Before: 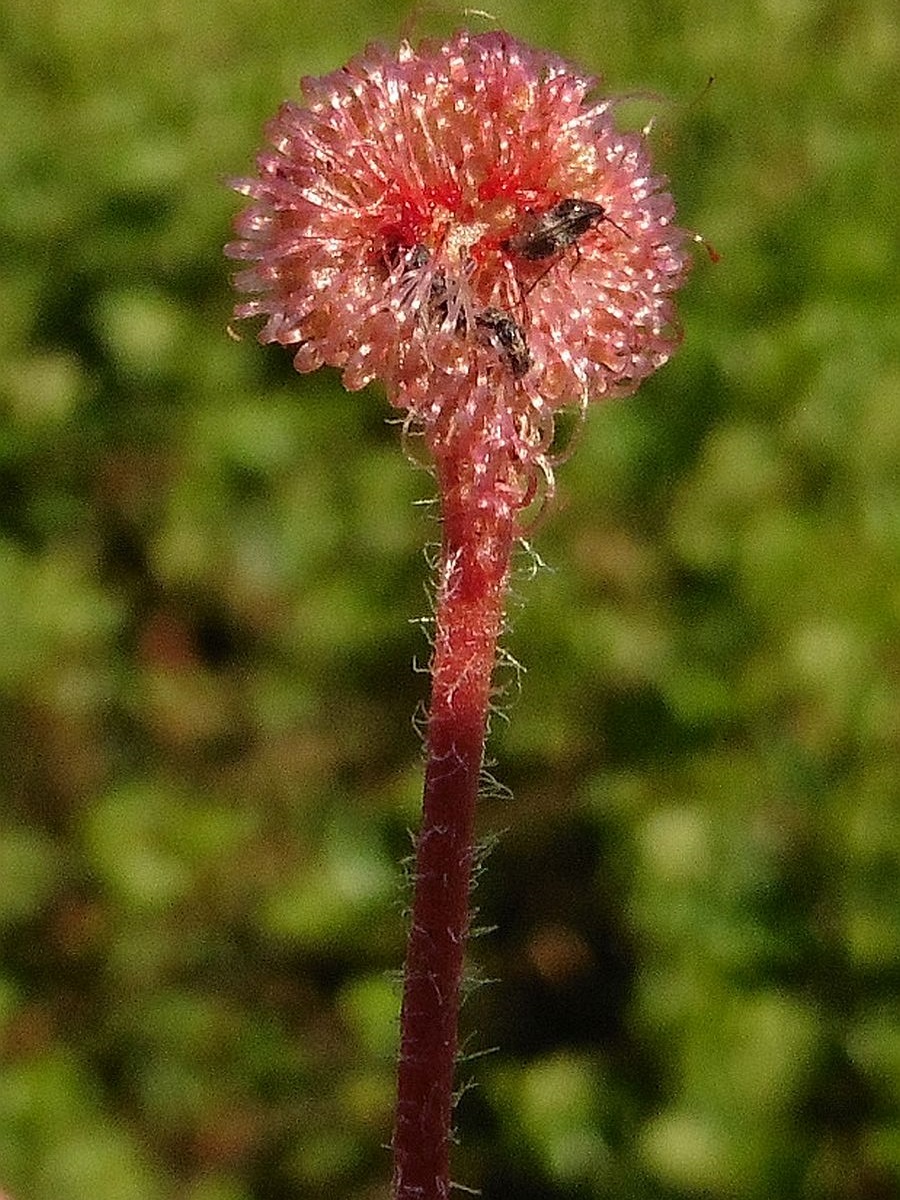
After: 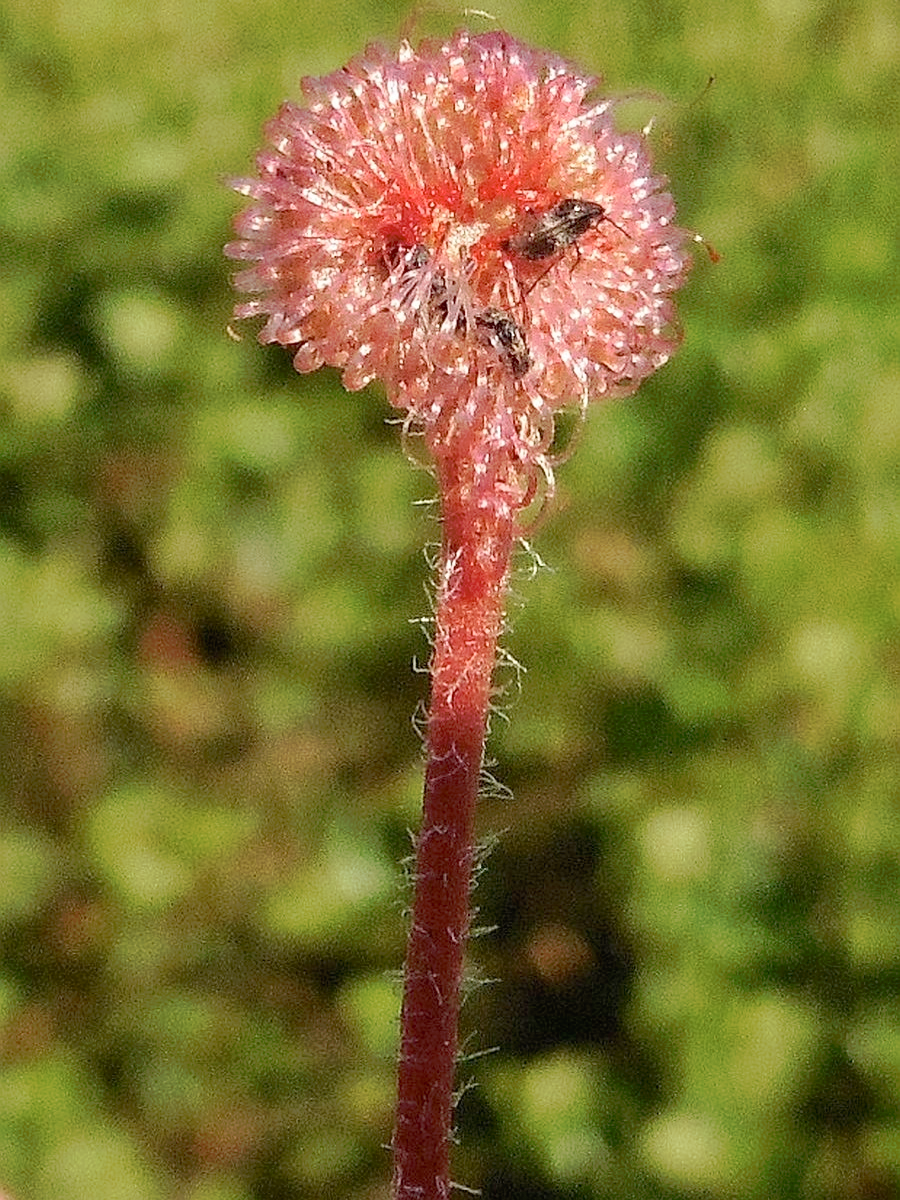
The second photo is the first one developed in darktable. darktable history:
tone curve: curves: ch0 [(0, 0) (0.003, 0.013) (0.011, 0.017) (0.025, 0.035) (0.044, 0.093) (0.069, 0.146) (0.1, 0.179) (0.136, 0.243) (0.177, 0.294) (0.224, 0.332) (0.277, 0.412) (0.335, 0.454) (0.399, 0.531) (0.468, 0.611) (0.543, 0.669) (0.623, 0.738) (0.709, 0.823) (0.801, 0.881) (0.898, 0.951) (1, 1)], preserve colors none
